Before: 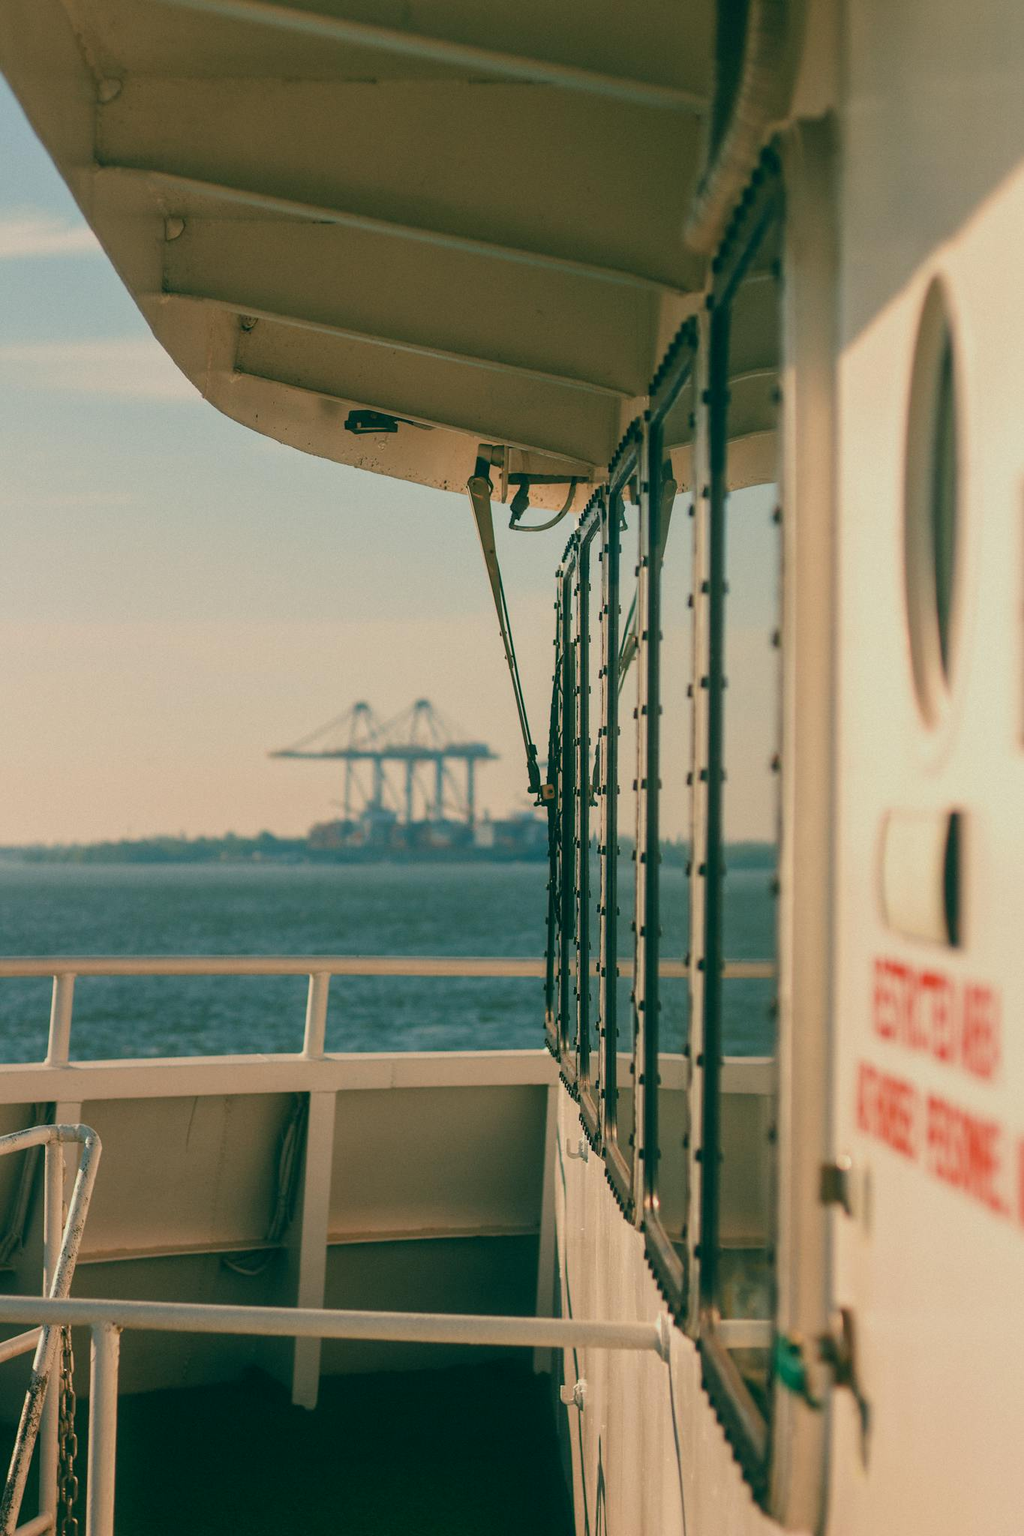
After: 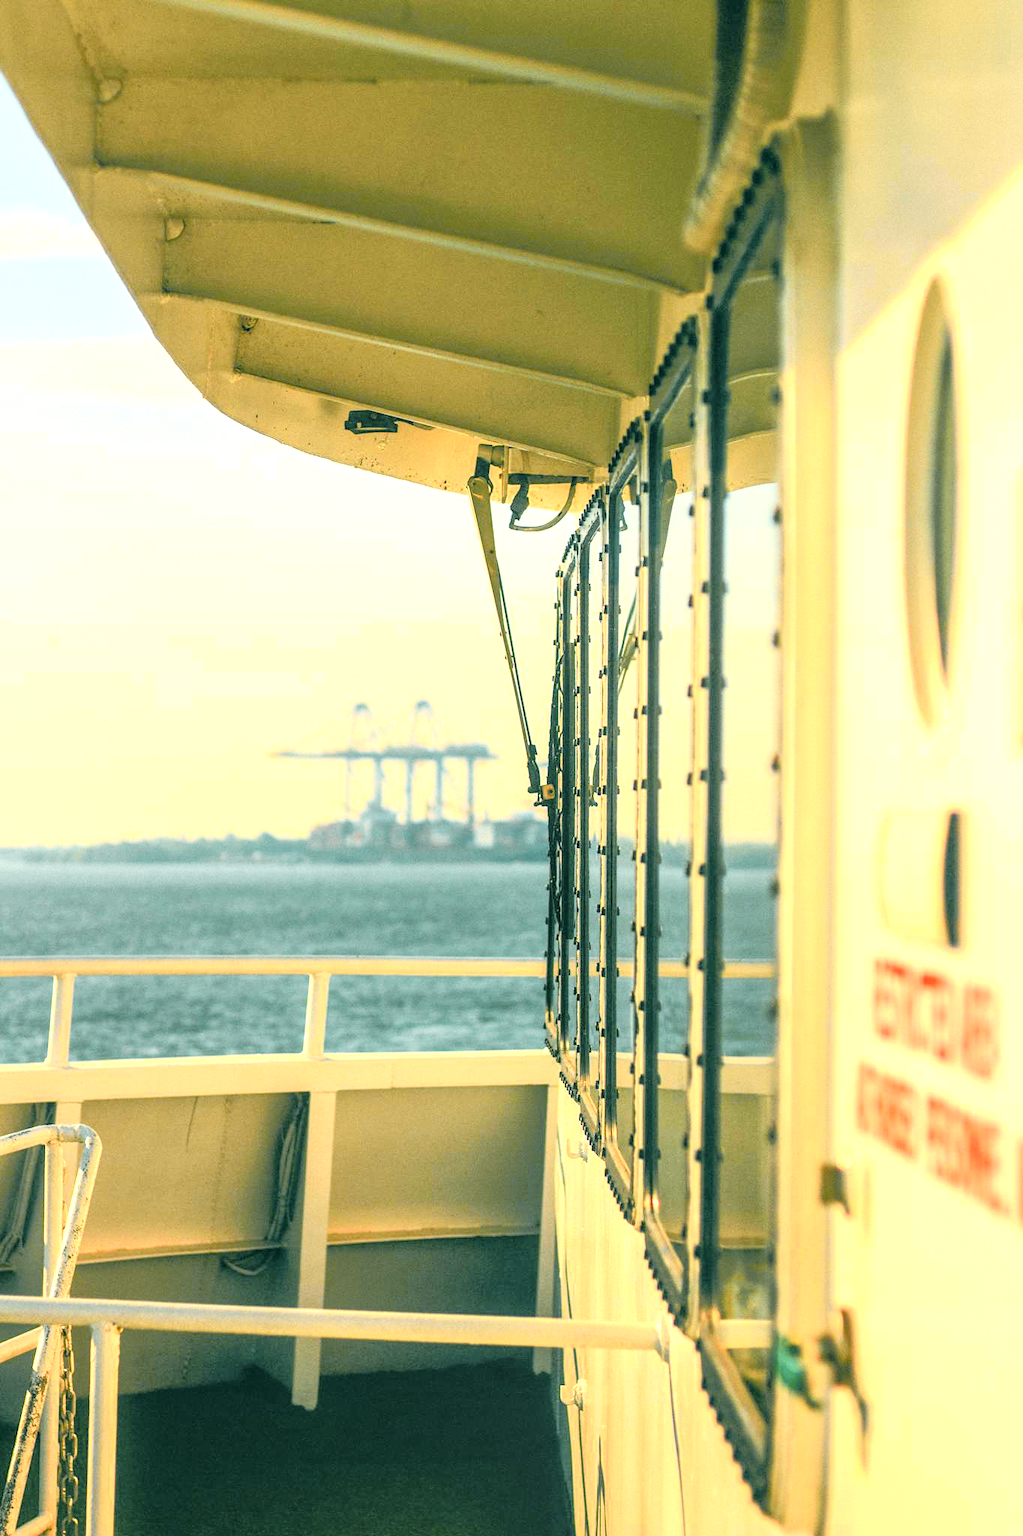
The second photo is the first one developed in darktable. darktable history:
exposure: black level correction 0, exposure 1.45 EV, compensate exposure bias true, compensate highlight preservation false
tone curve: curves: ch0 [(0, 0.029) (0.168, 0.142) (0.359, 0.44) (0.469, 0.544) (0.634, 0.722) (0.858, 0.903) (1, 0.968)]; ch1 [(0, 0) (0.437, 0.453) (0.472, 0.47) (0.502, 0.502) (0.54, 0.534) (0.57, 0.592) (0.618, 0.66) (0.699, 0.749) (0.859, 0.919) (1, 1)]; ch2 [(0, 0) (0.33, 0.301) (0.421, 0.443) (0.476, 0.498) (0.505, 0.503) (0.547, 0.557) (0.586, 0.634) (0.608, 0.676) (1, 1)], color space Lab, independent channels, preserve colors none
tone equalizer: on, module defaults
color balance rgb: global vibrance -1%, saturation formula JzAzBz (2021)
local contrast: detail 130%
